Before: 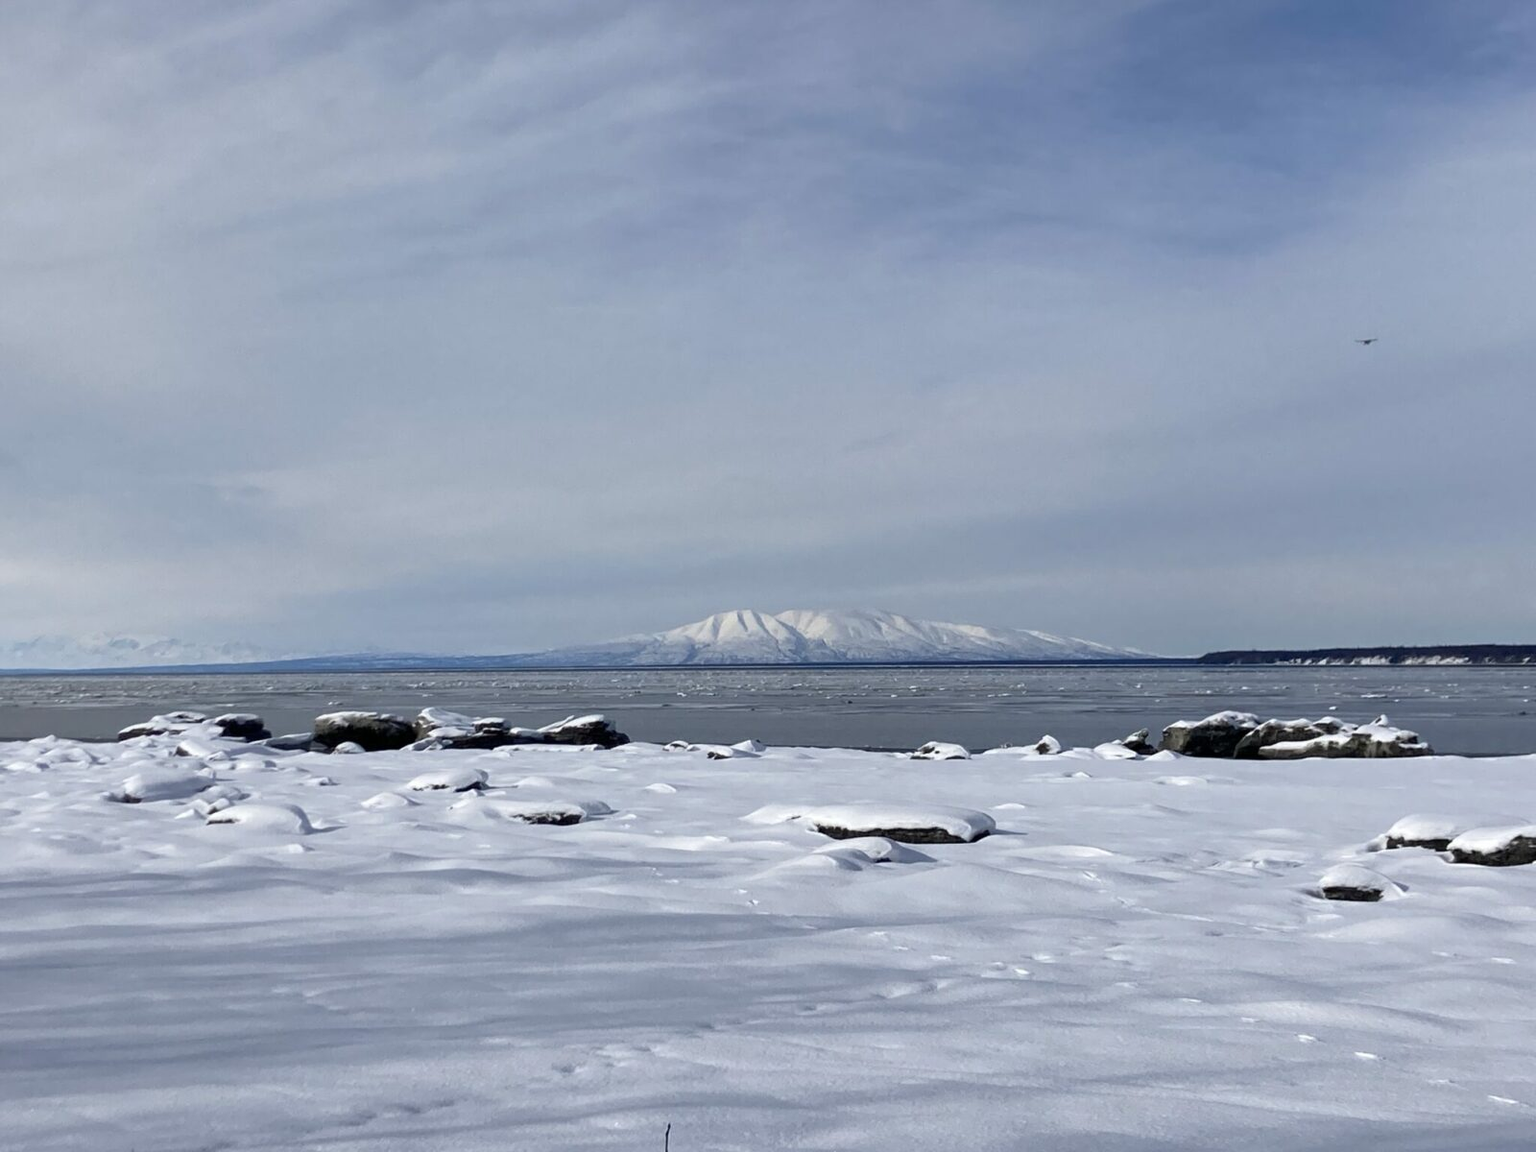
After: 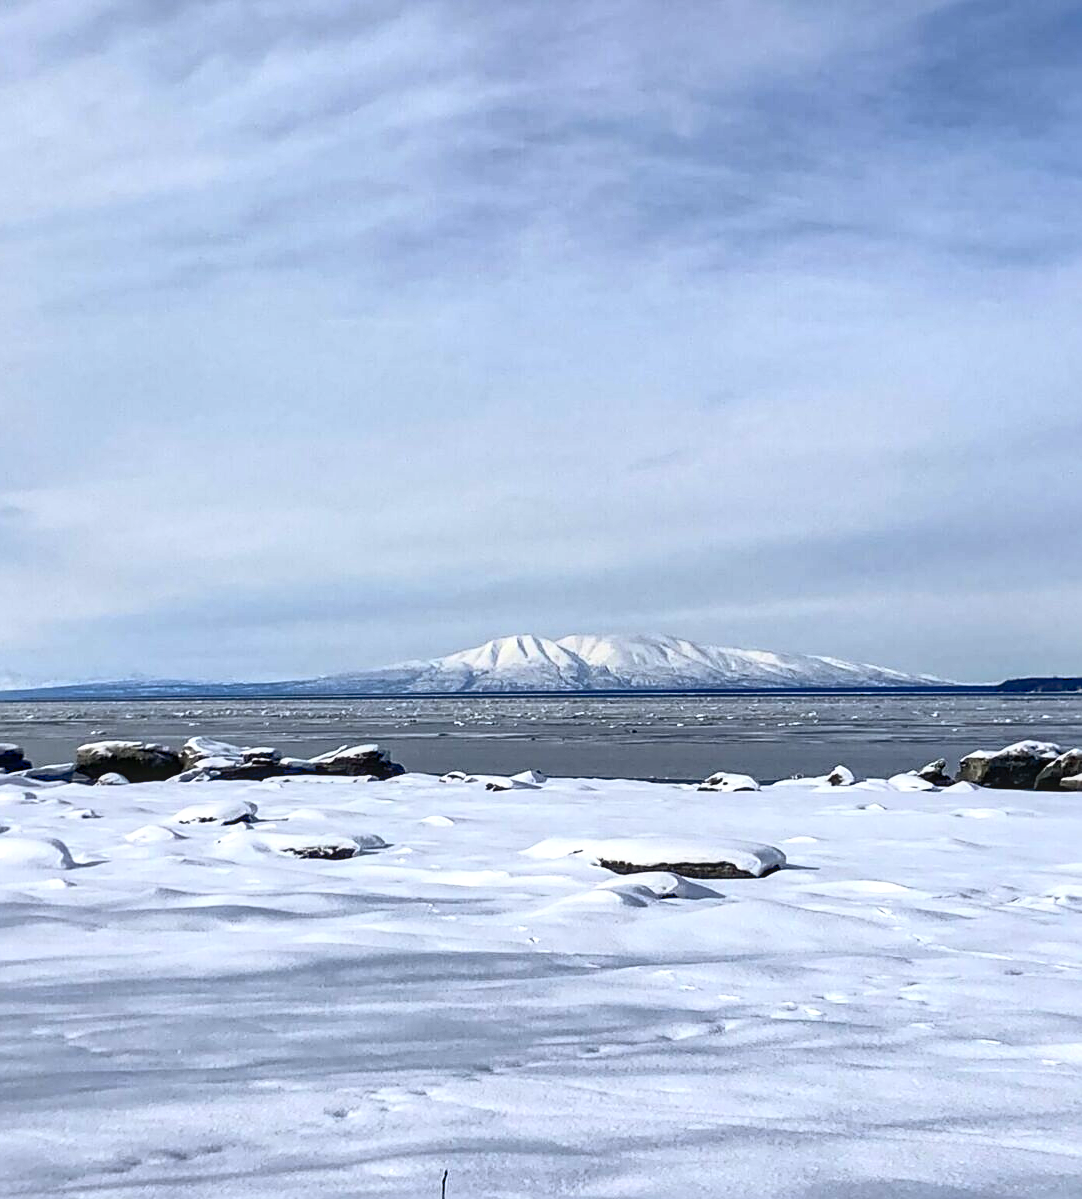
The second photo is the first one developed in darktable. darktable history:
sharpen: on, module defaults
contrast brightness saturation: contrast 0.401, brightness 0.113, saturation 0.21
local contrast: on, module defaults
shadows and highlights: on, module defaults
crop and rotate: left 15.715%, right 16.609%
exposure: exposure 0.203 EV, compensate highlight preservation false
